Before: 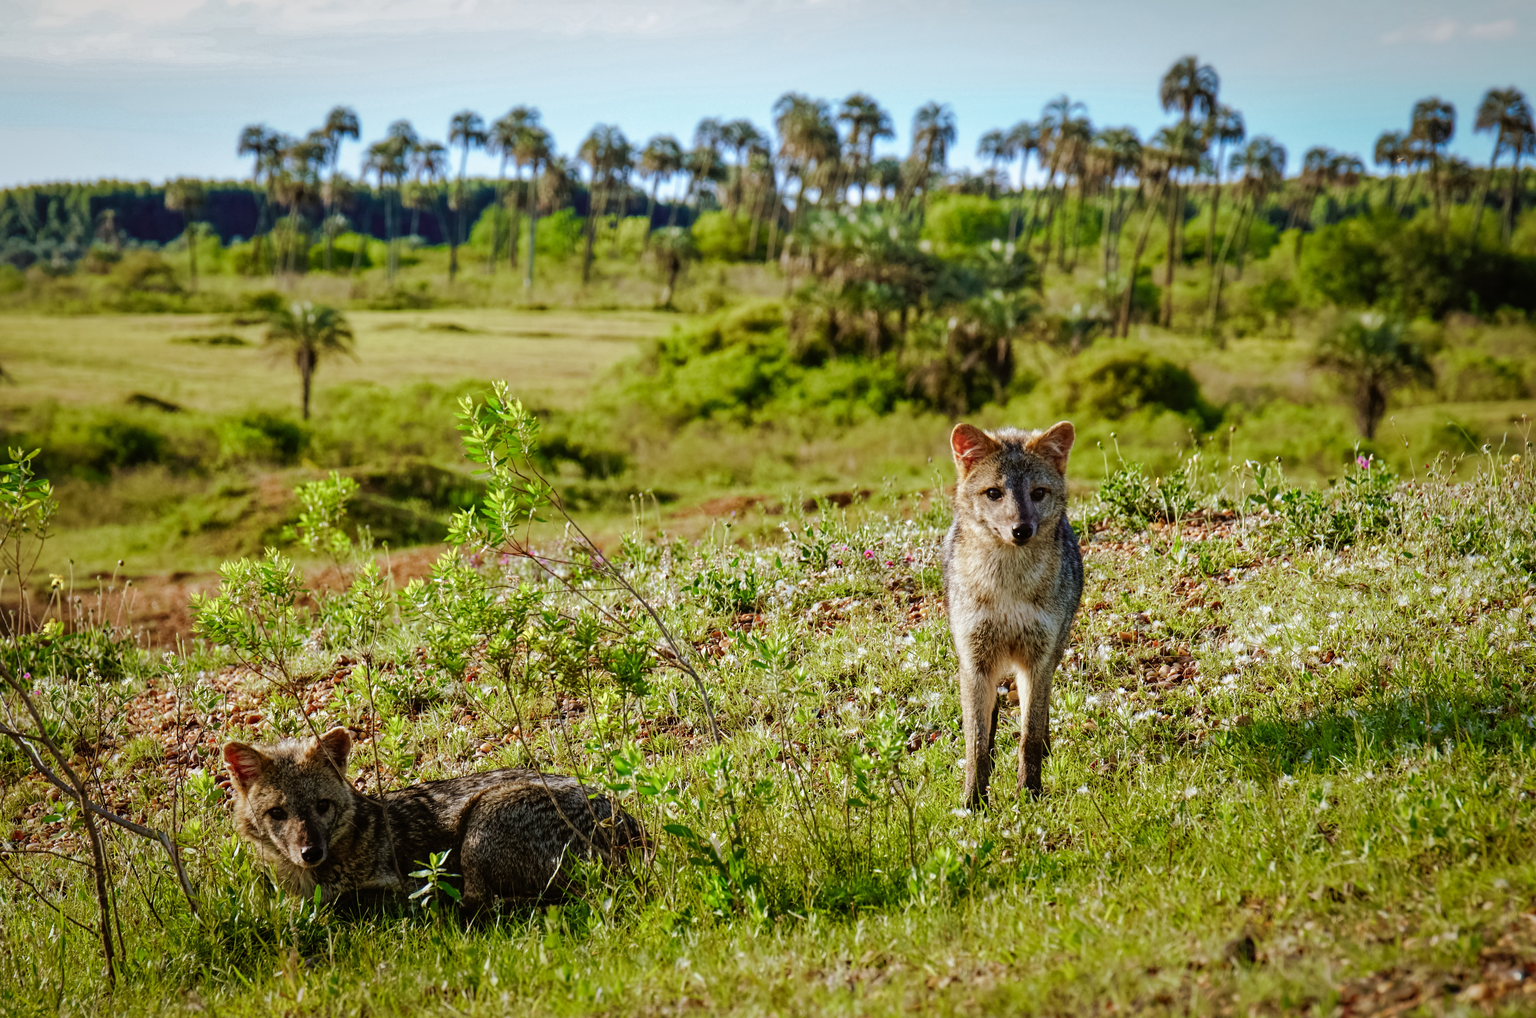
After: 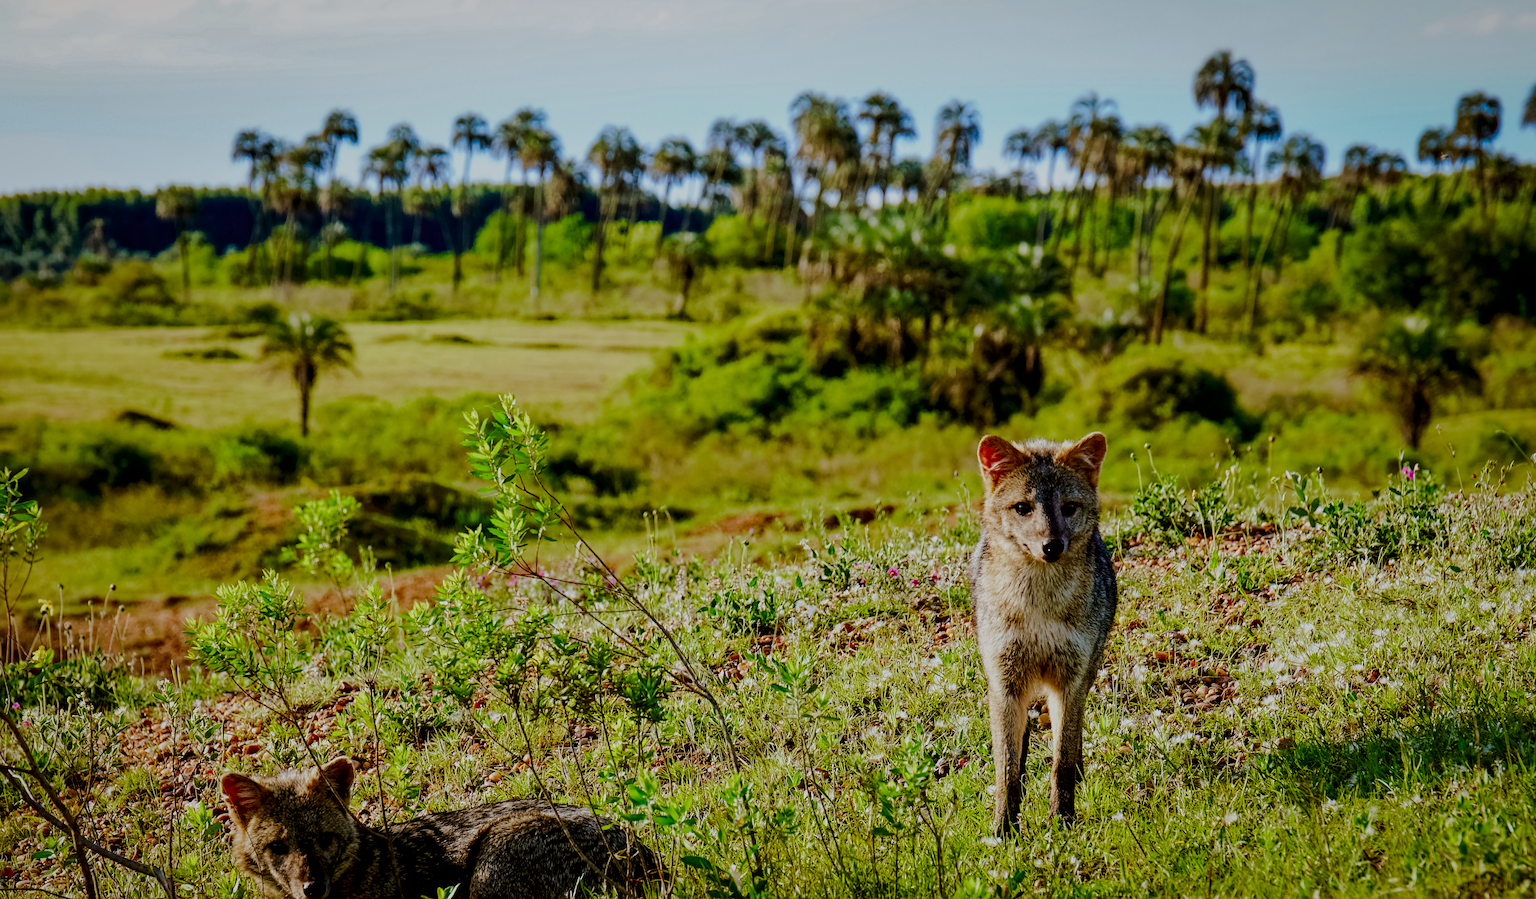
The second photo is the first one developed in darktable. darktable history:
filmic rgb: black relative exposure -7.09 EV, white relative exposure 5.35 EV, threshold 3.04 EV, hardness 3.02, enable highlight reconstruction true
sharpen: amount 0.491
crop and rotate: angle 0.427°, left 0.331%, right 2.723%, bottom 14.318%
contrast brightness saturation: contrast 0.12, brightness -0.12, saturation 0.203
tone equalizer: on, module defaults
